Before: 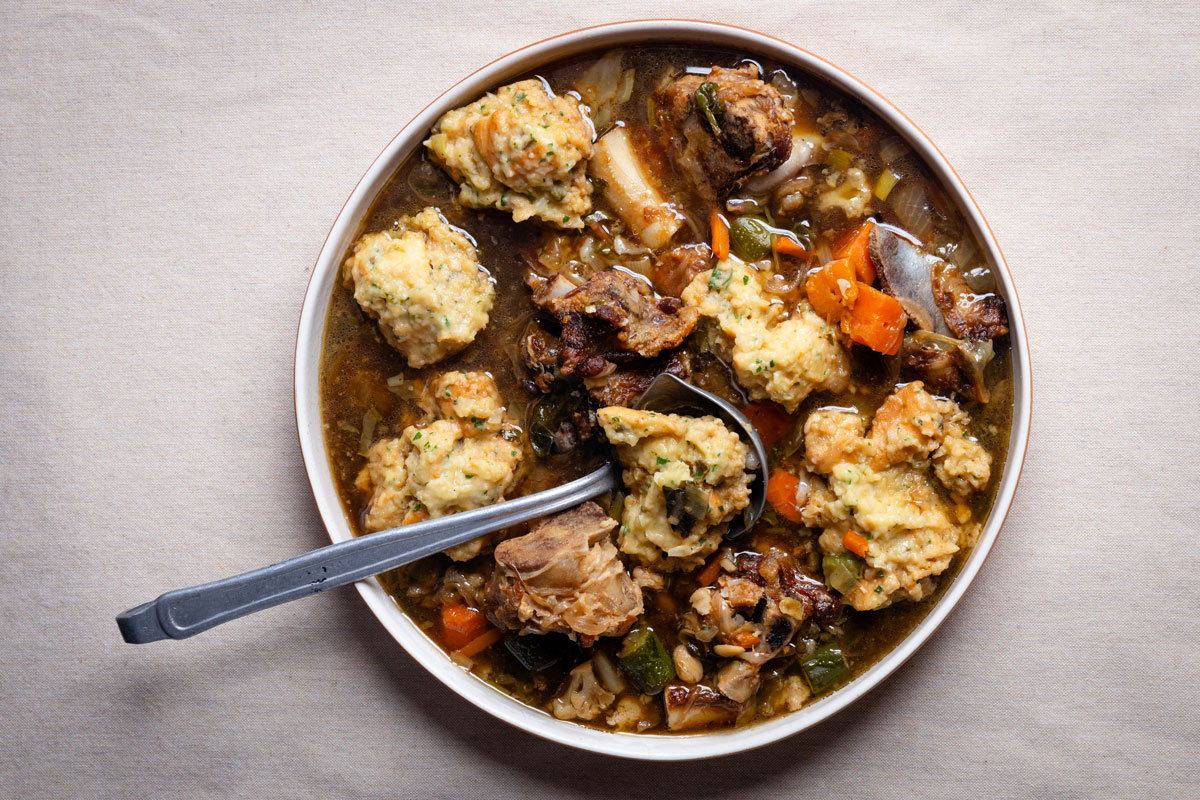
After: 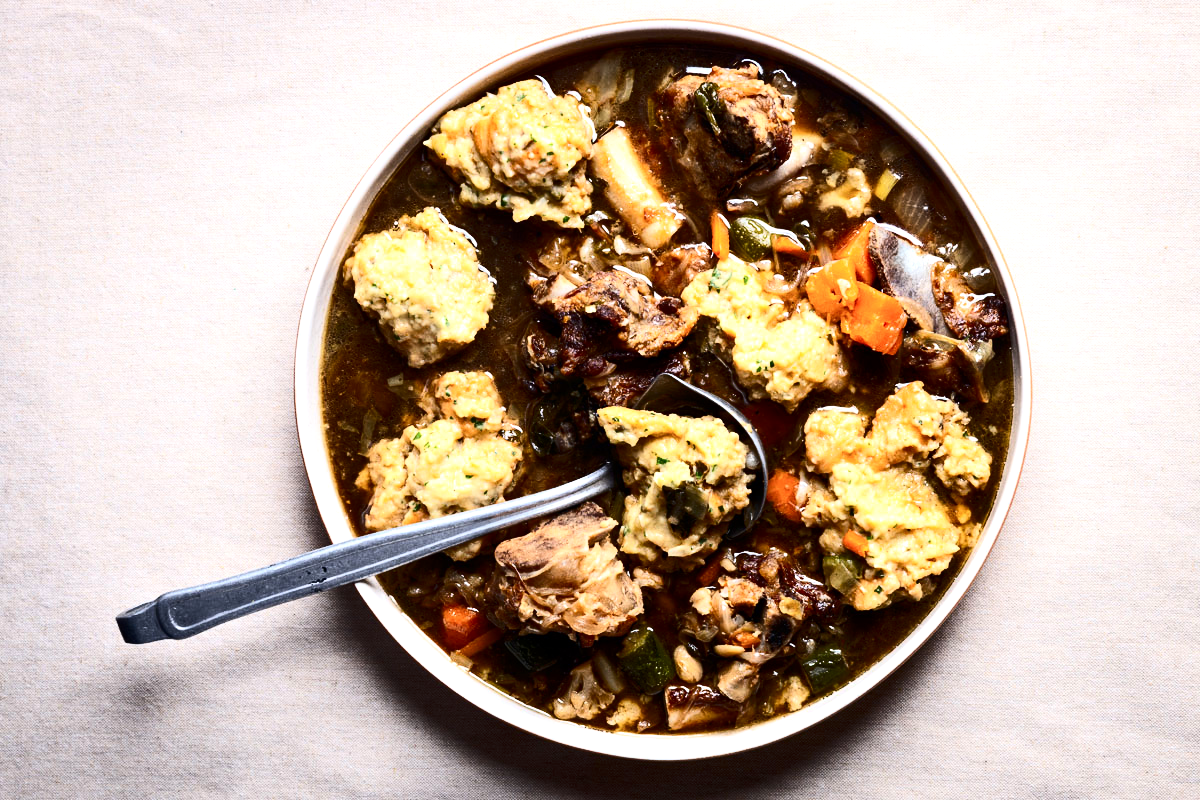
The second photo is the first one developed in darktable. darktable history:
shadows and highlights: shadows 20.95, highlights -35.82, soften with gaussian
contrast brightness saturation: contrast 0.293
tone equalizer: -8 EV 0.001 EV, -7 EV -0.002 EV, -6 EV 0.003 EV, -5 EV -0.039 EV, -4 EV -0.131 EV, -3 EV -0.138 EV, -2 EV 0.266 EV, -1 EV 0.717 EV, +0 EV 0.472 EV
